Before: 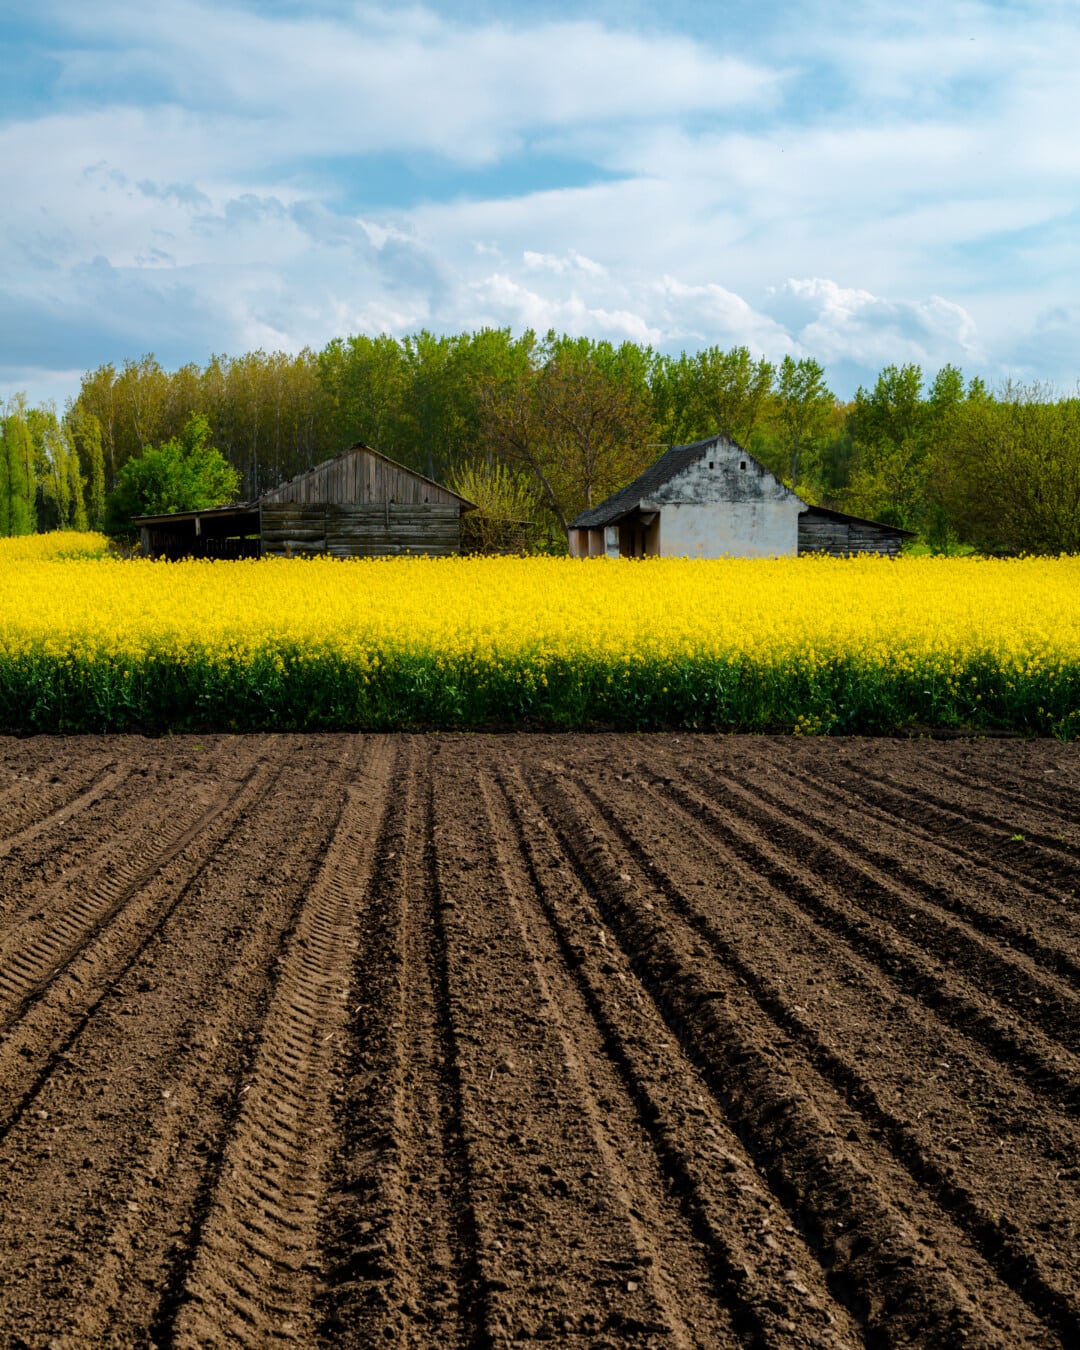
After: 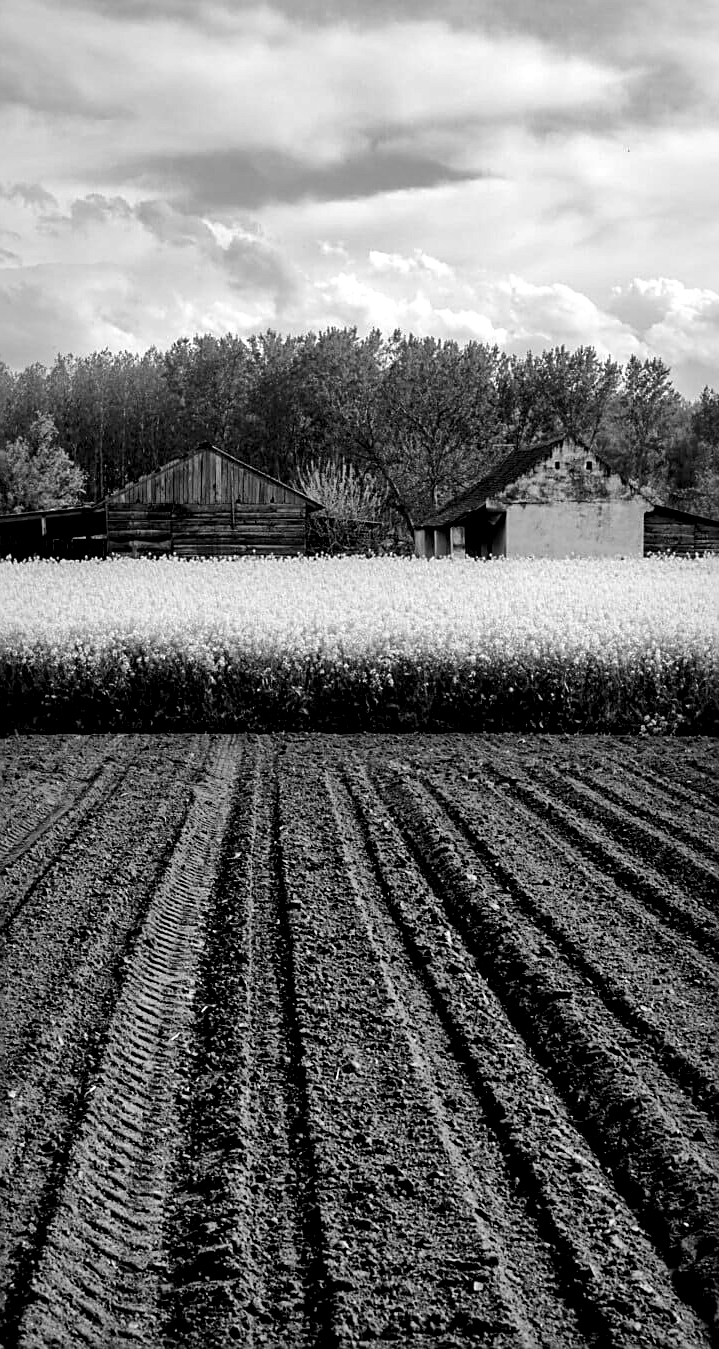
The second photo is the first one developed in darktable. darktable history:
crop and rotate: left 14.292%, right 19.041%
sharpen: amount 0.575
monochrome: on, module defaults
local contrast: mode bilateral grid, contrast 44, coarseness 69, detail 214%, midtone range 0.2
